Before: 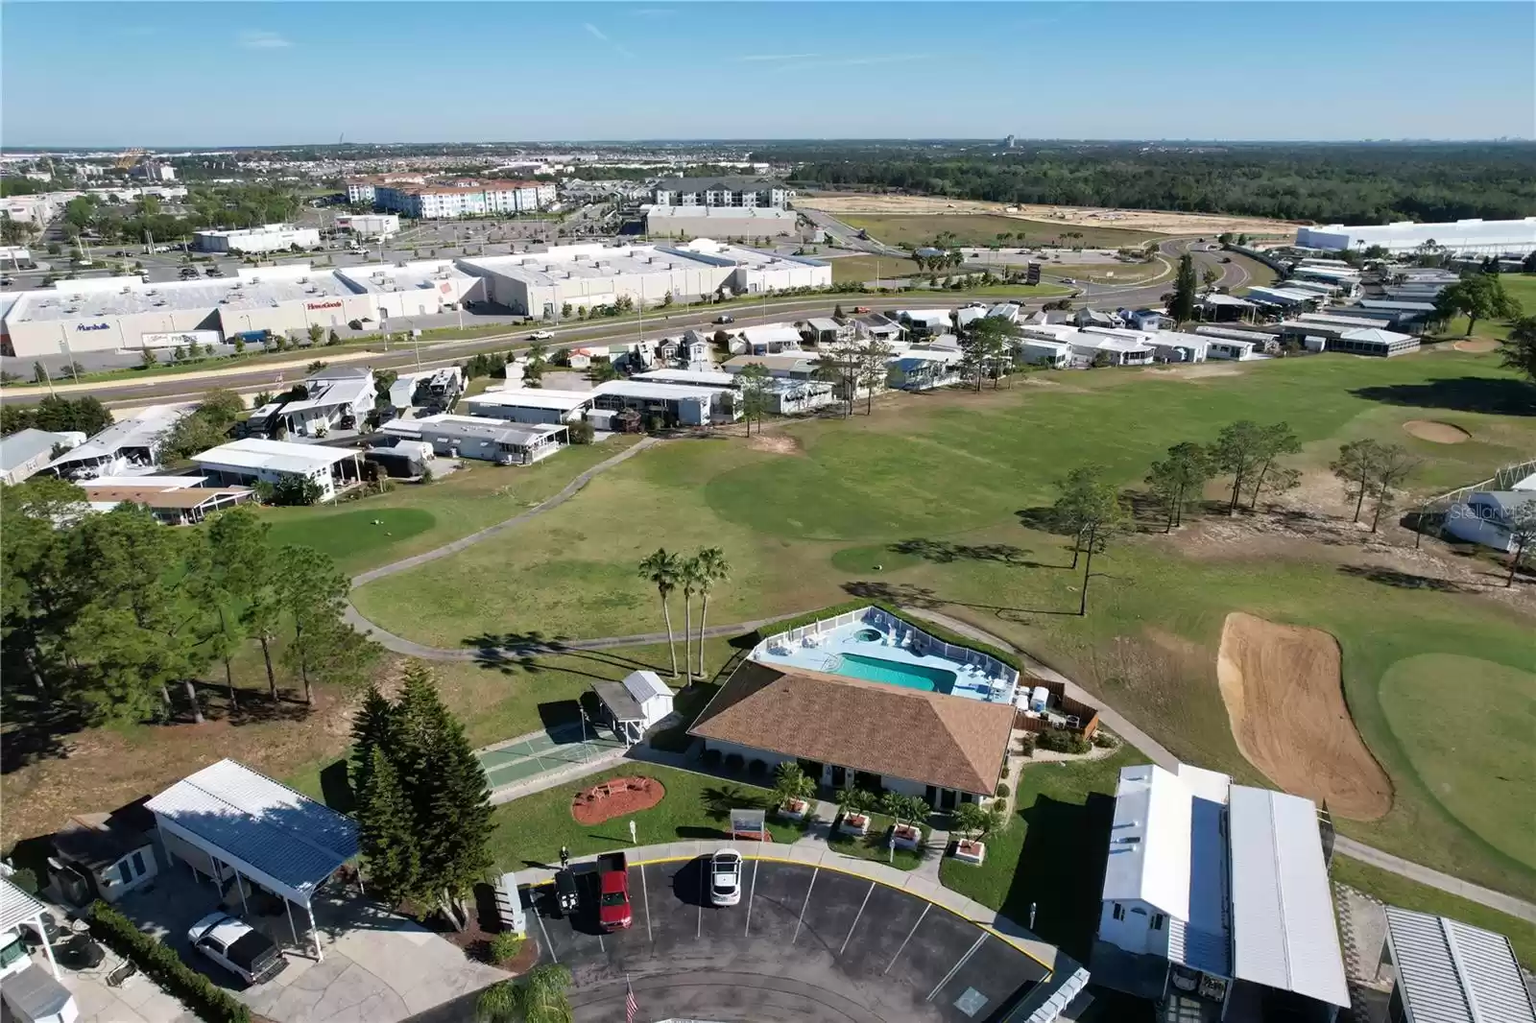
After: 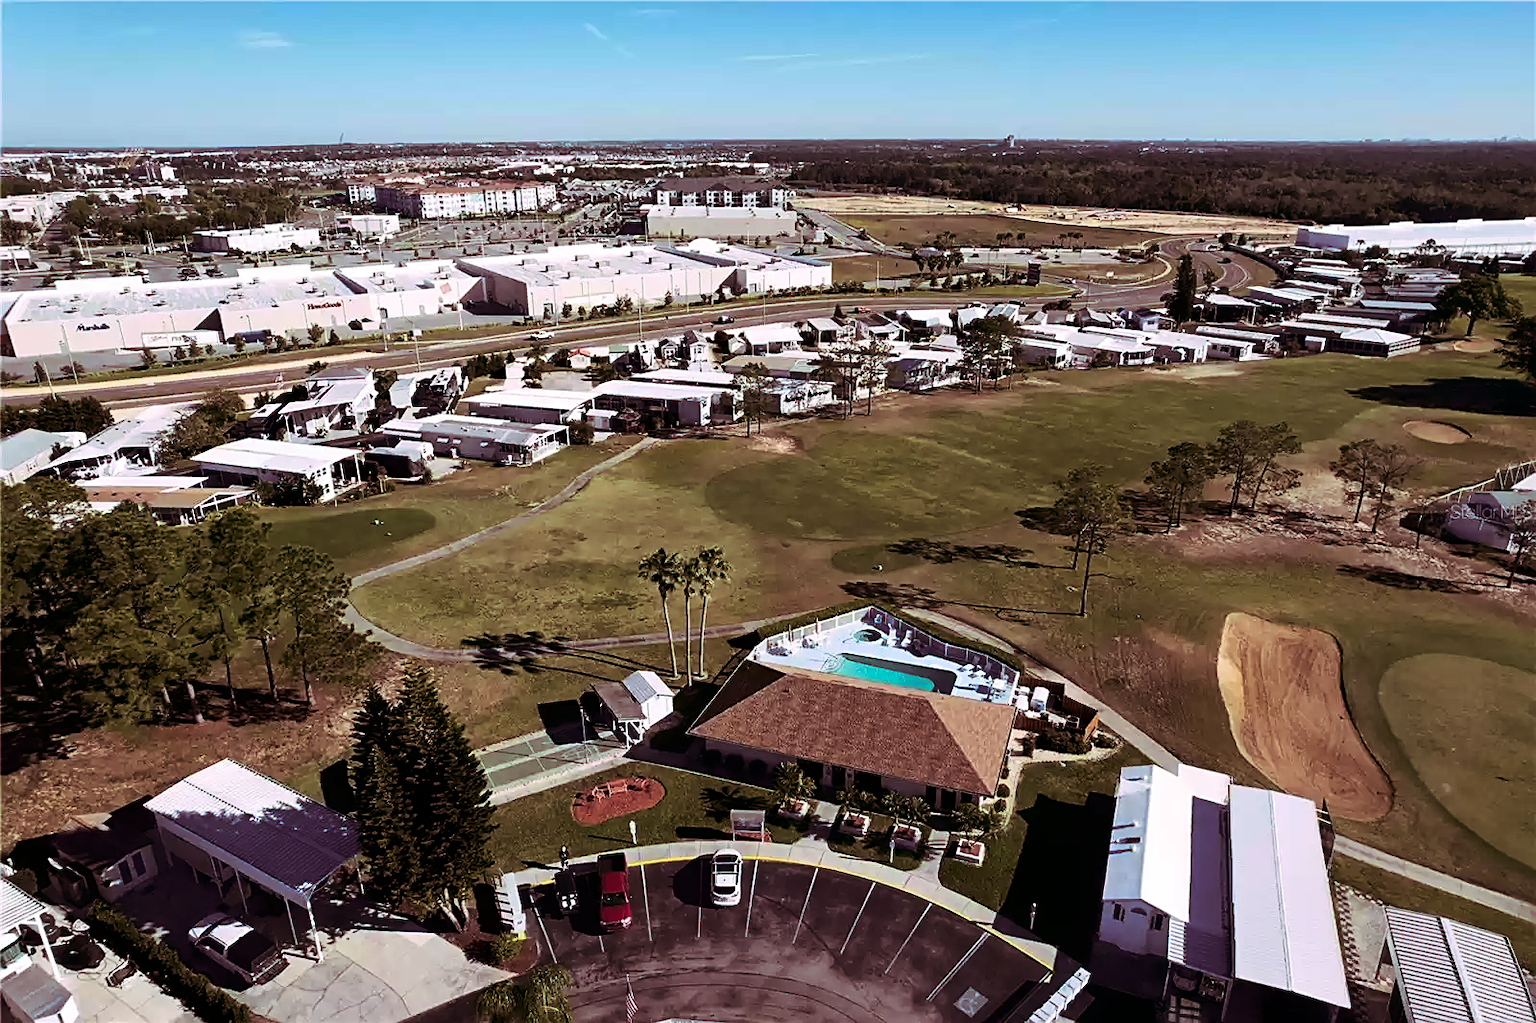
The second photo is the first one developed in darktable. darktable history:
sharpen: on, module defaults
contrast brightness saturation: contrast 0.21, brightness -0.11, saturation 0.21
split-toning: highlights › hue 298.8°, highlights › saturation 0.73, compress 41.76%
